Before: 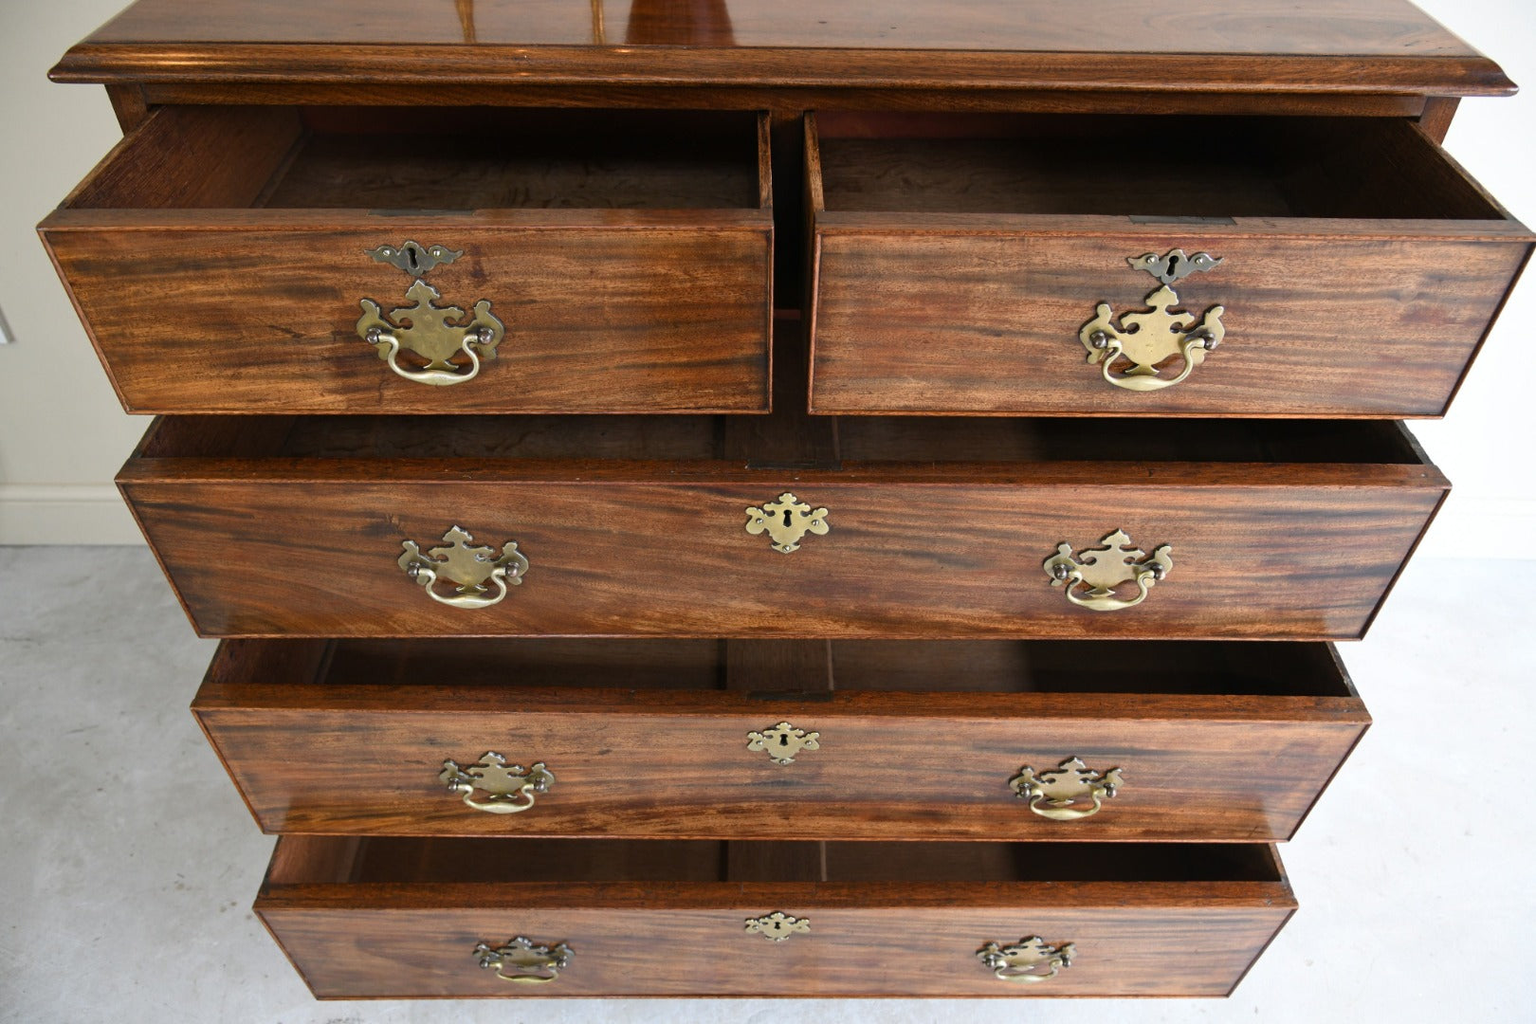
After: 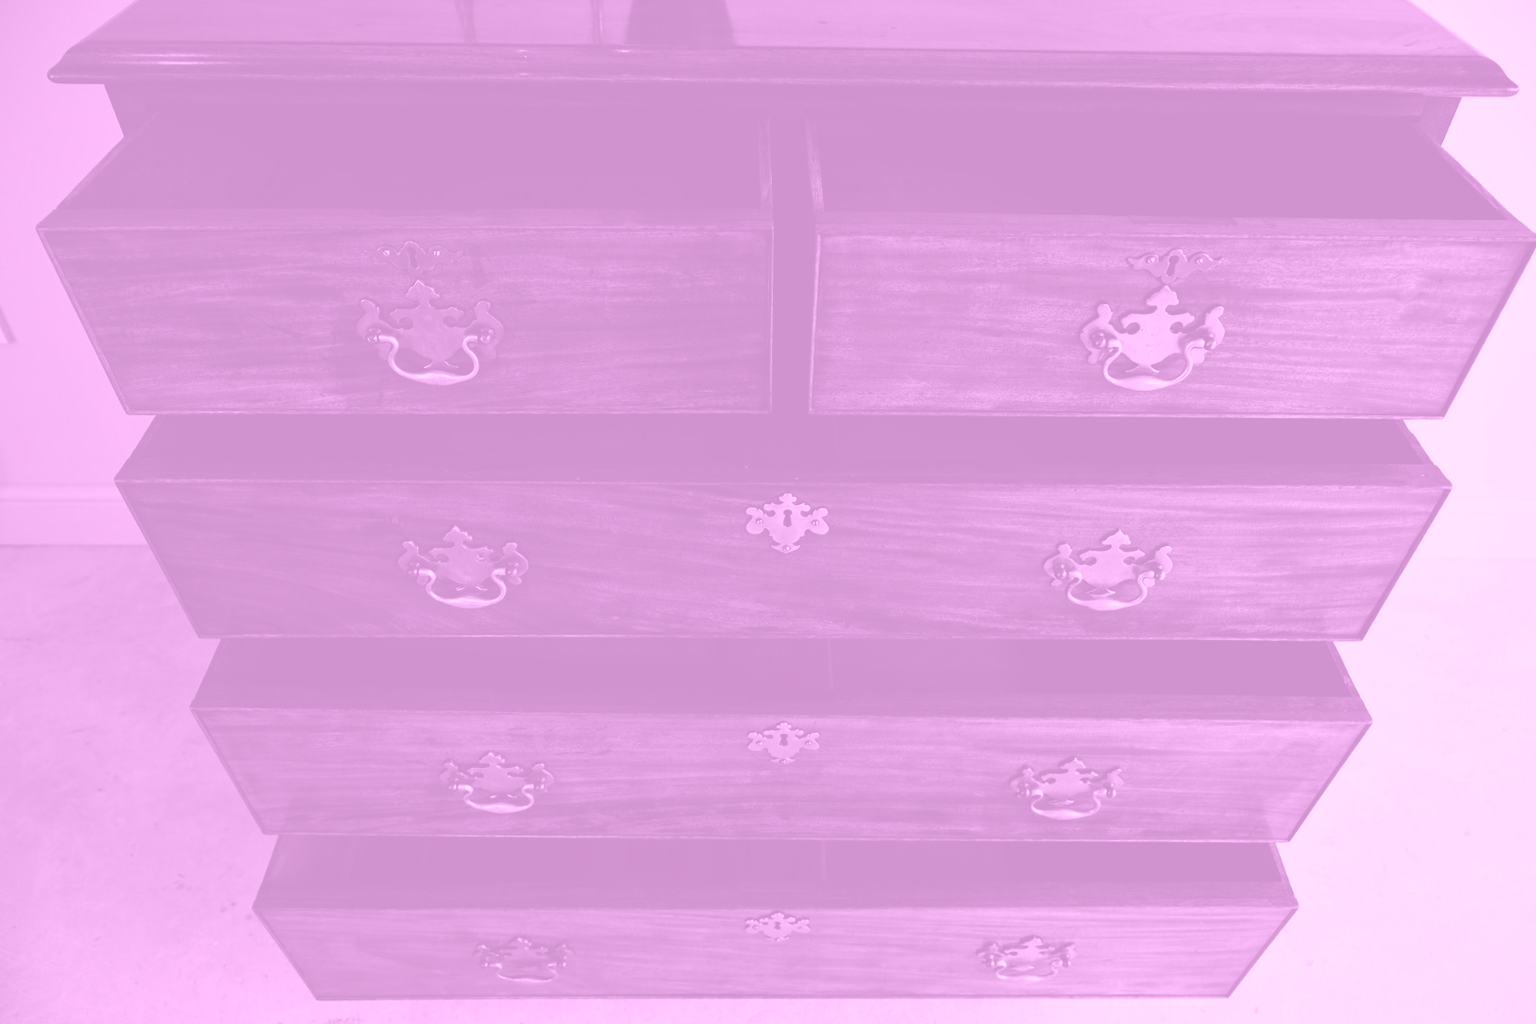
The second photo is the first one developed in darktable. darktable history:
contrast brightness saturation: contrast 0.09, brightness -0.59, saturation 0.17
tone equalizer: -7 EV 0.18 EV, -6 EV 0.12 EV, -5 EV 0.08 EV, -4 EV 0.04 EV, -2 EV -0.02 EV, -1 EV -0.04 EV, +0 EV -0.06 EV, luminance estimator HSV value / RGB max
base curve: curves: ch0 [(0, 0) (0.74, 0.67) (1, 1)]
colorize: hue 331.2°, saturation 75%, source mix 30.28%, lightness 70.52%, version 1
